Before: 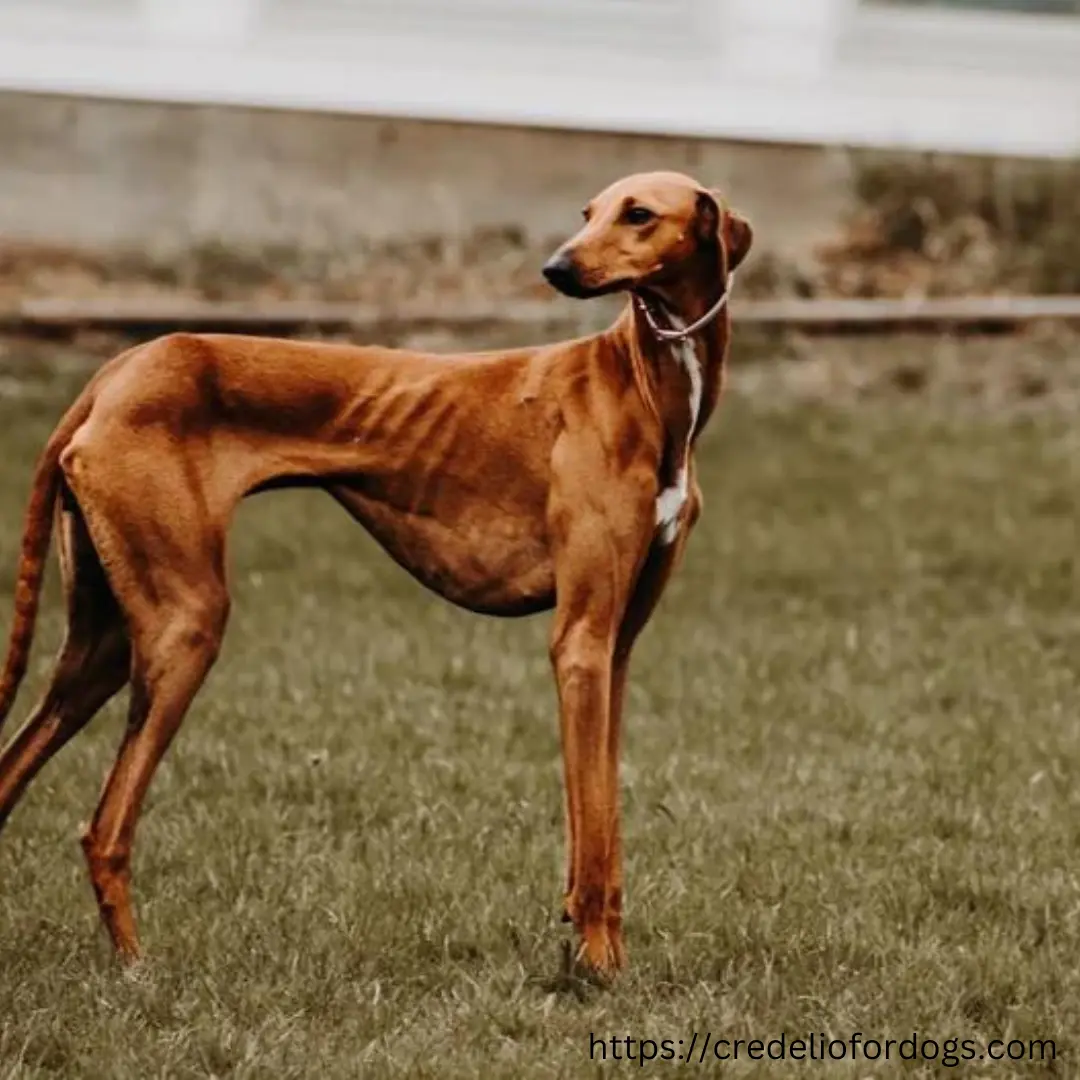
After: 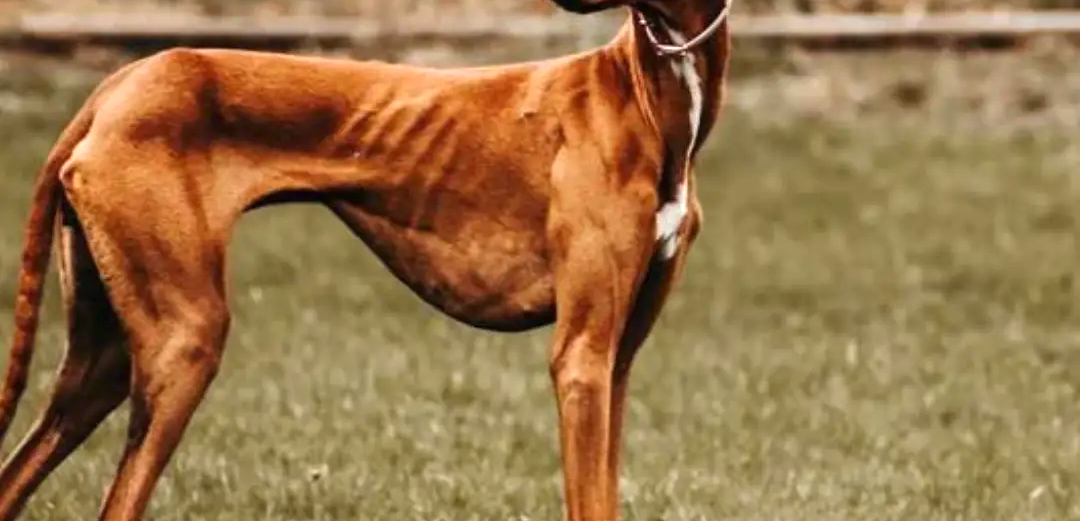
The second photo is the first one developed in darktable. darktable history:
crop and rotate: top 26.396%, bottom 25.348%
exposure: black level correction 0, exposure 0.701 EV, compensate highlight preservation false
